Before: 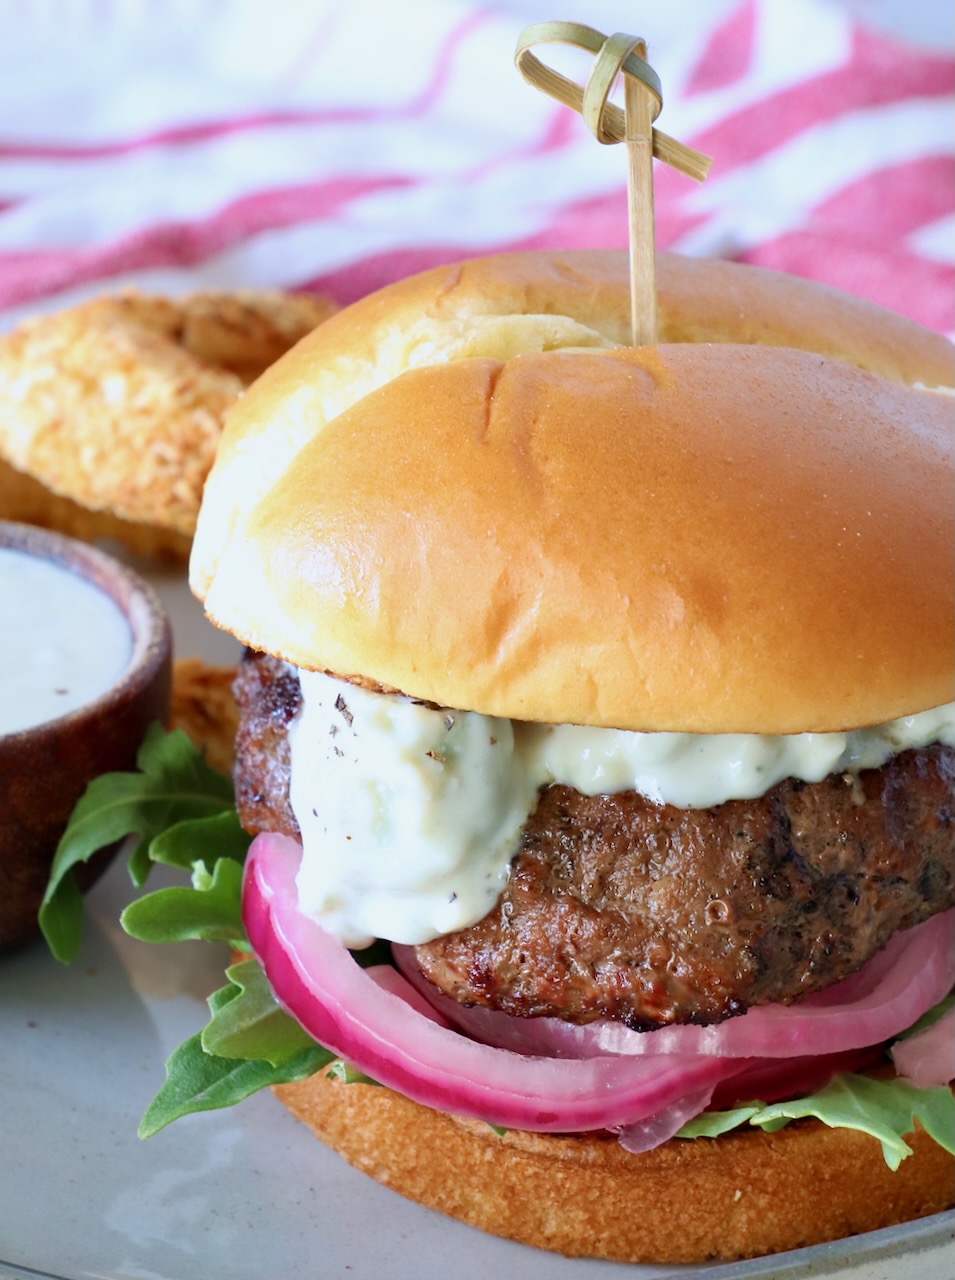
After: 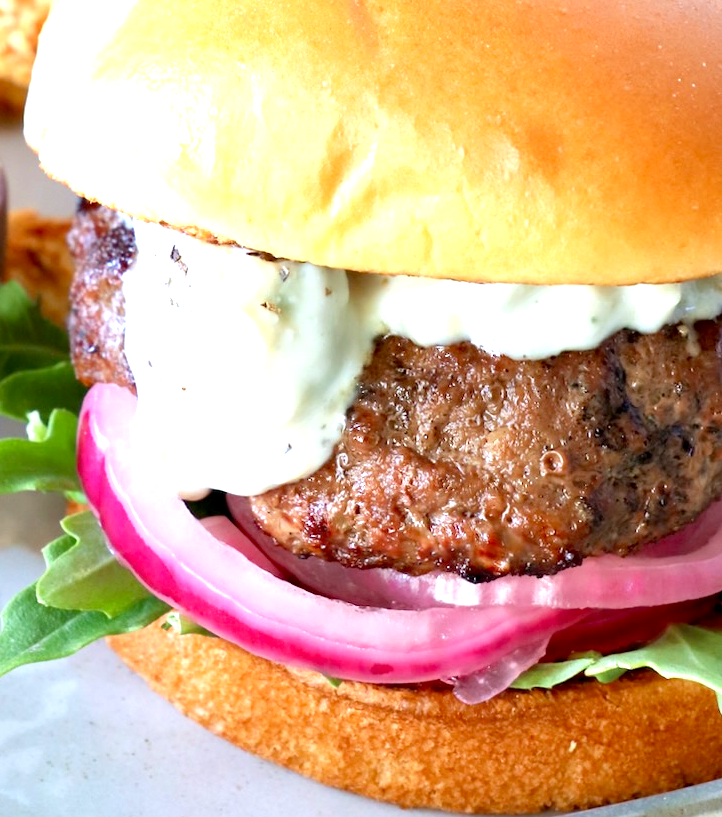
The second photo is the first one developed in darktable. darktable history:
crop and rotate: left 17.299%, top 35.115%, right 7.015%, bottom 1.024%
exposure: black level correction 0, exposure 1 EV, compensate highlight preservation false
